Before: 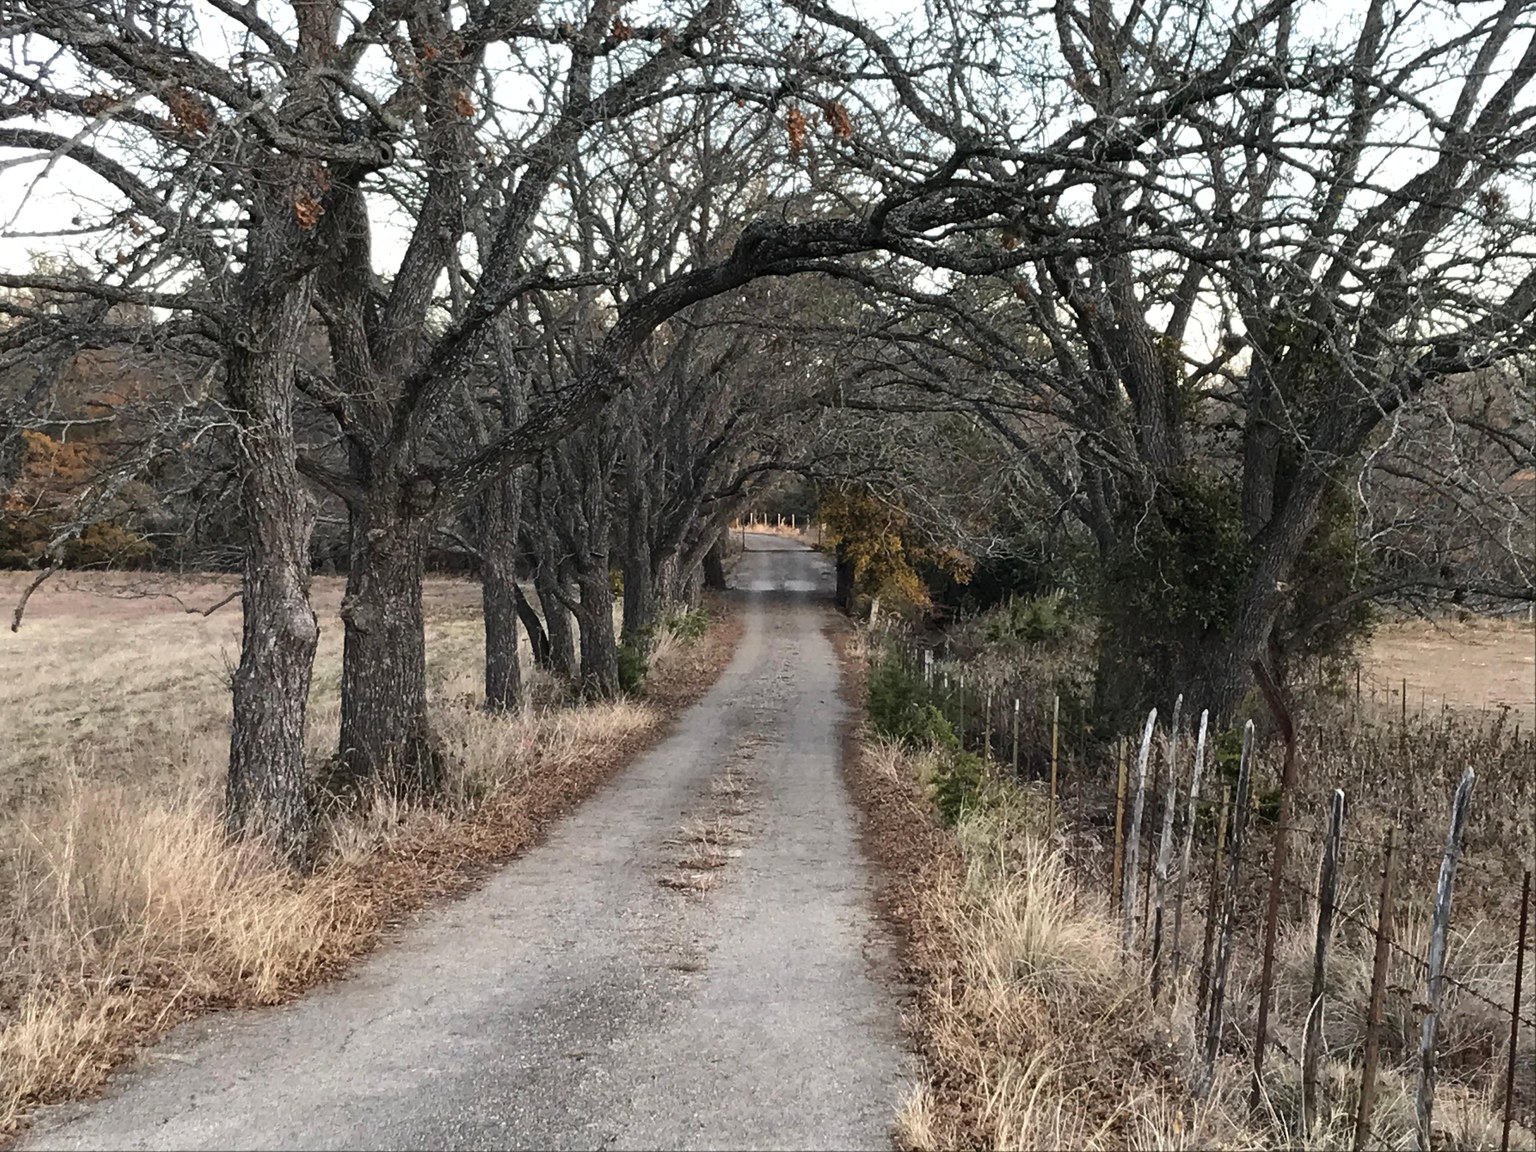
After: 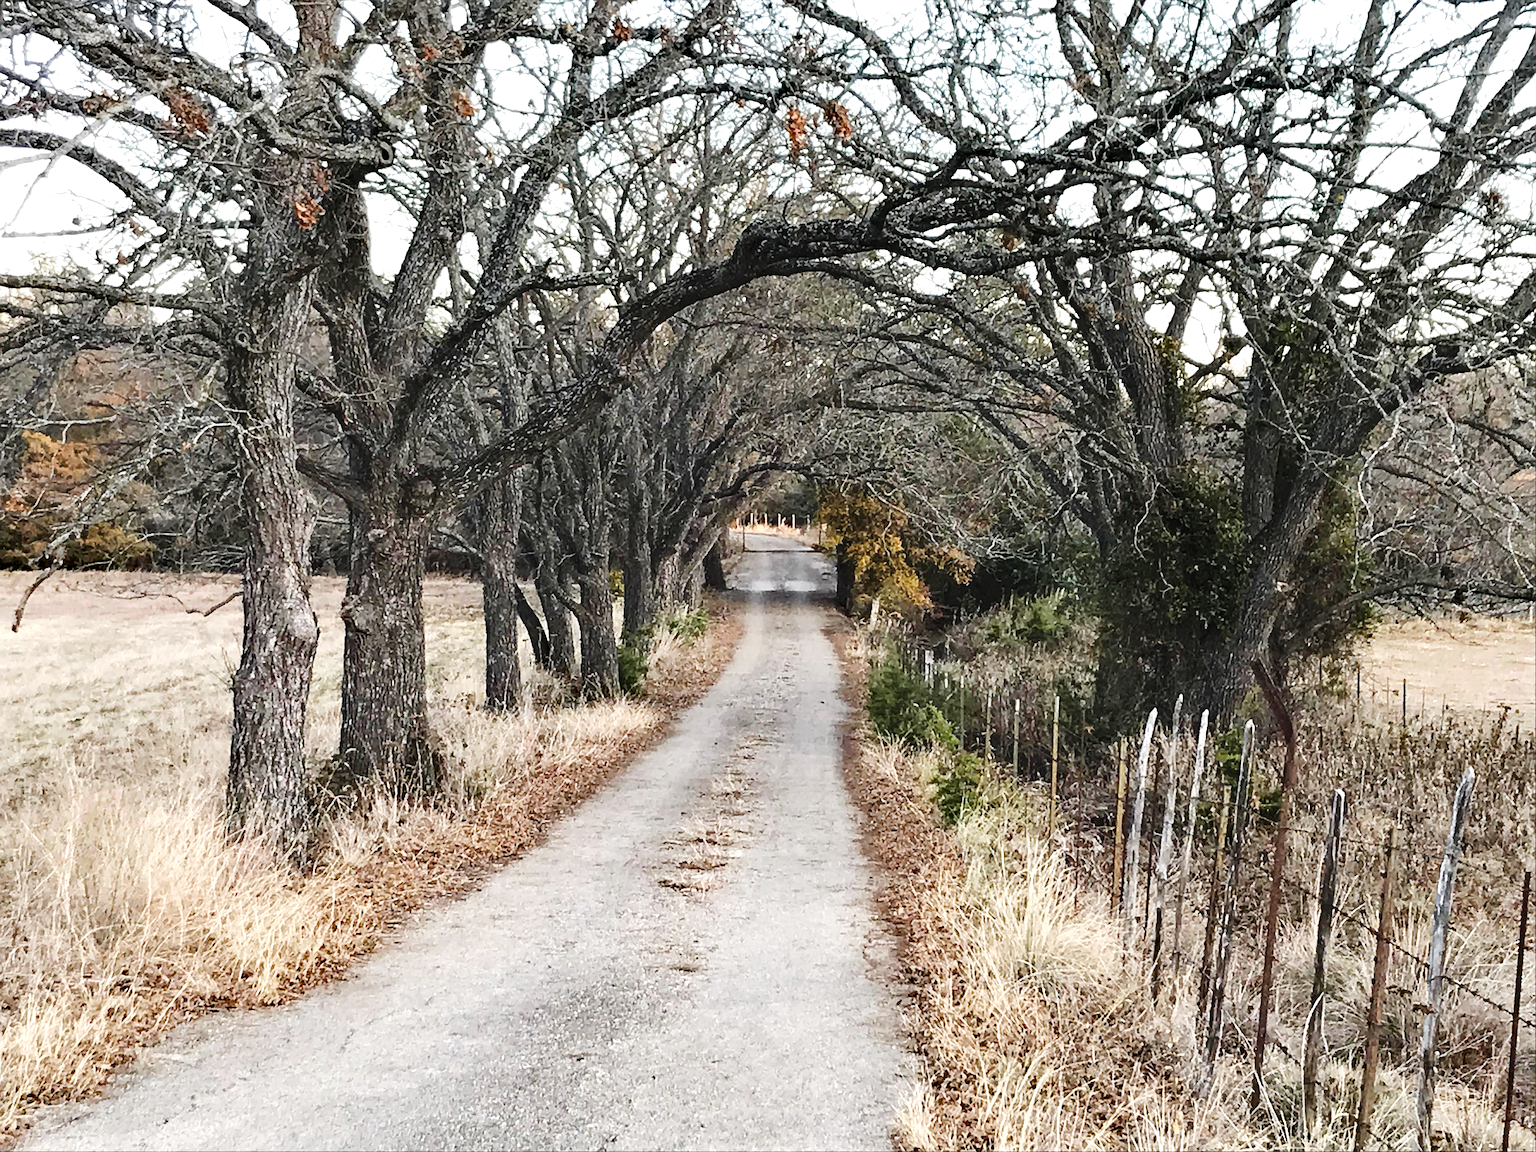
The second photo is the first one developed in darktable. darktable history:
sharpen: on, module defaults
base curve: curves: ch0 [(0, 0) (0.032, 0.025) (0.121, 0.166) (0.206, 0.329) (0.605, 0.79) (1, 1)], fusion 1, preserve colors none
